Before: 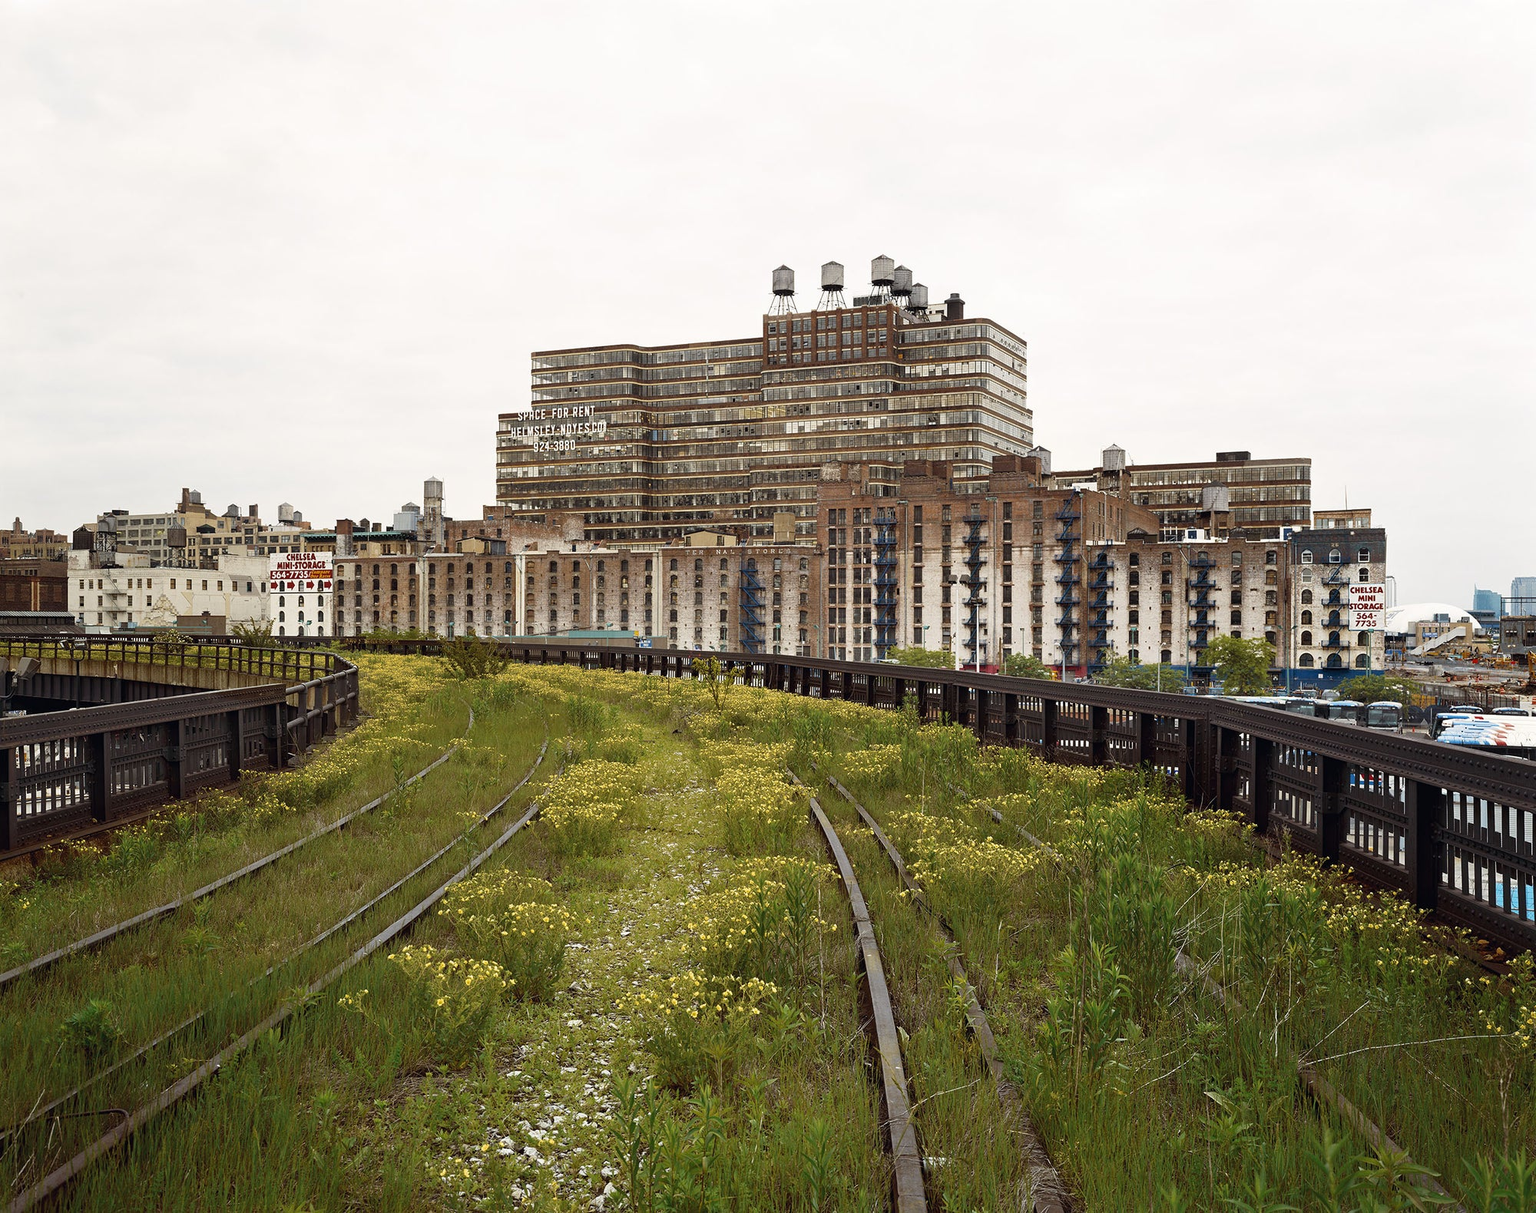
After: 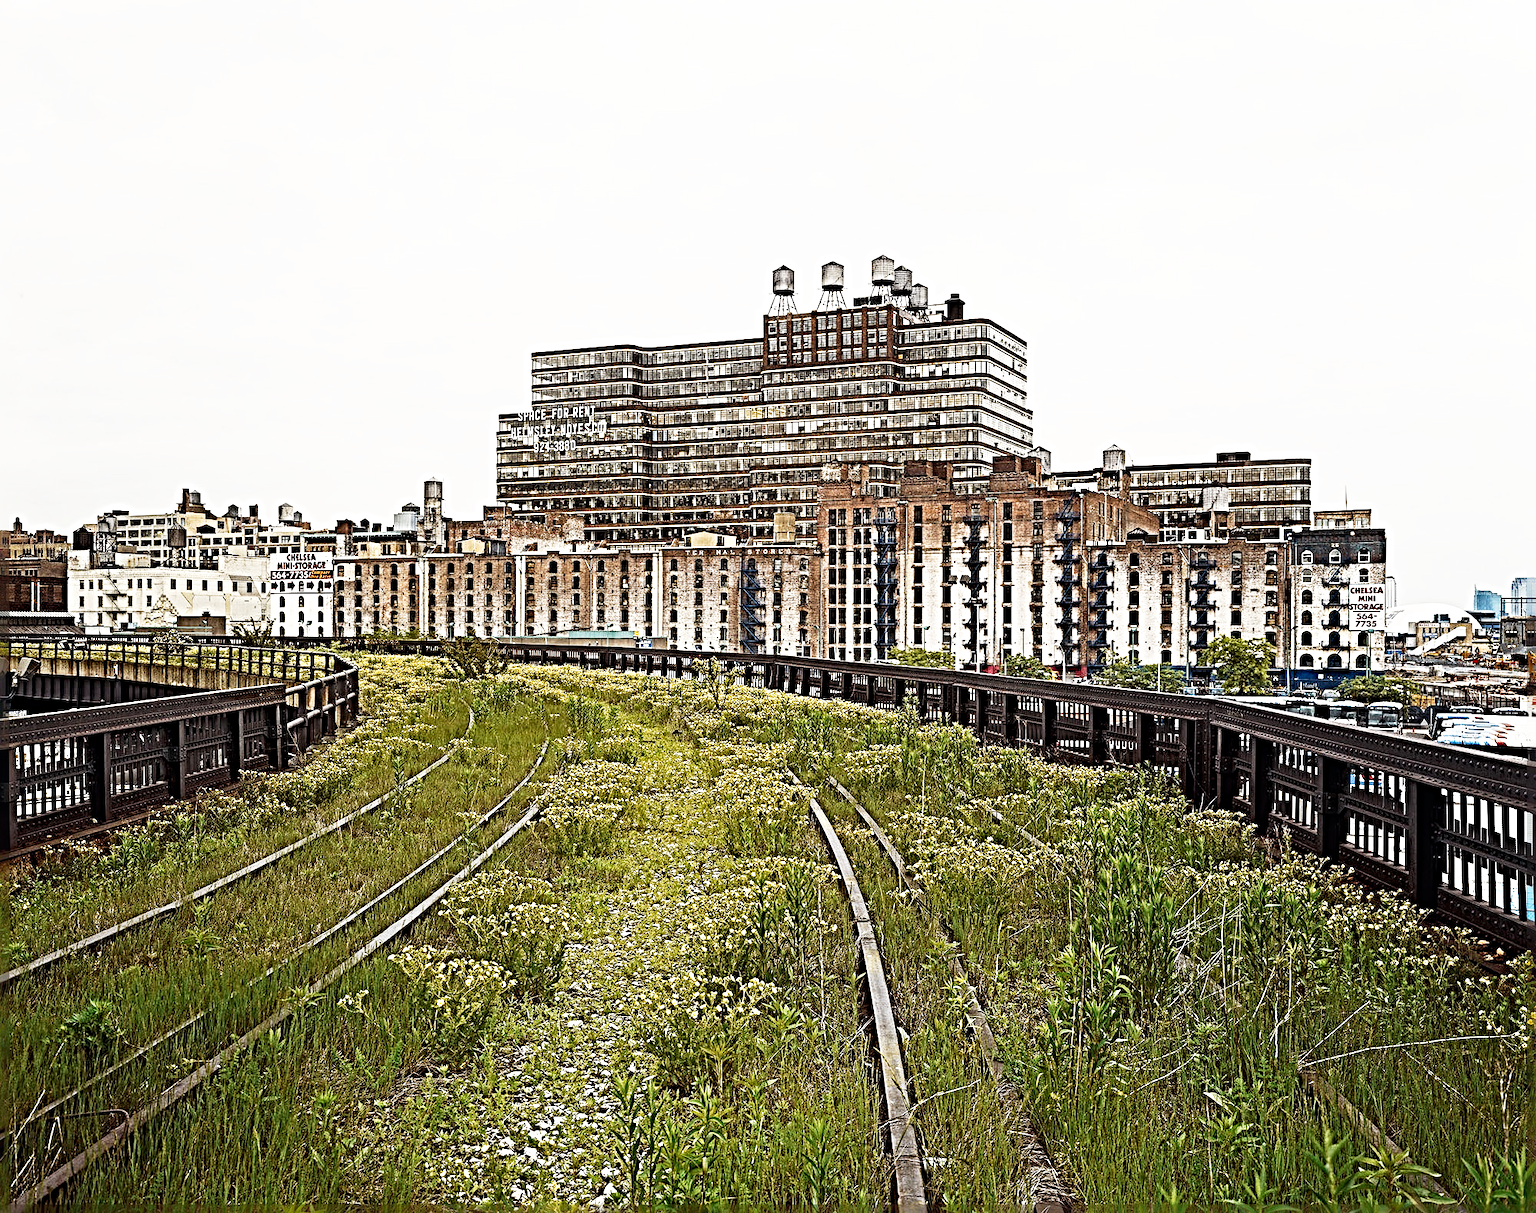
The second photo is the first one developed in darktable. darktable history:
sharpen: radius 6.284, amount 1.787, threshold 0.24
base curve: curves: ch0 [(0, 0) (0.005, 0.002) (0.193, 0.295) (0.399, 0.664) (0.75, 0.928) (1, 1)], preserve colors none
